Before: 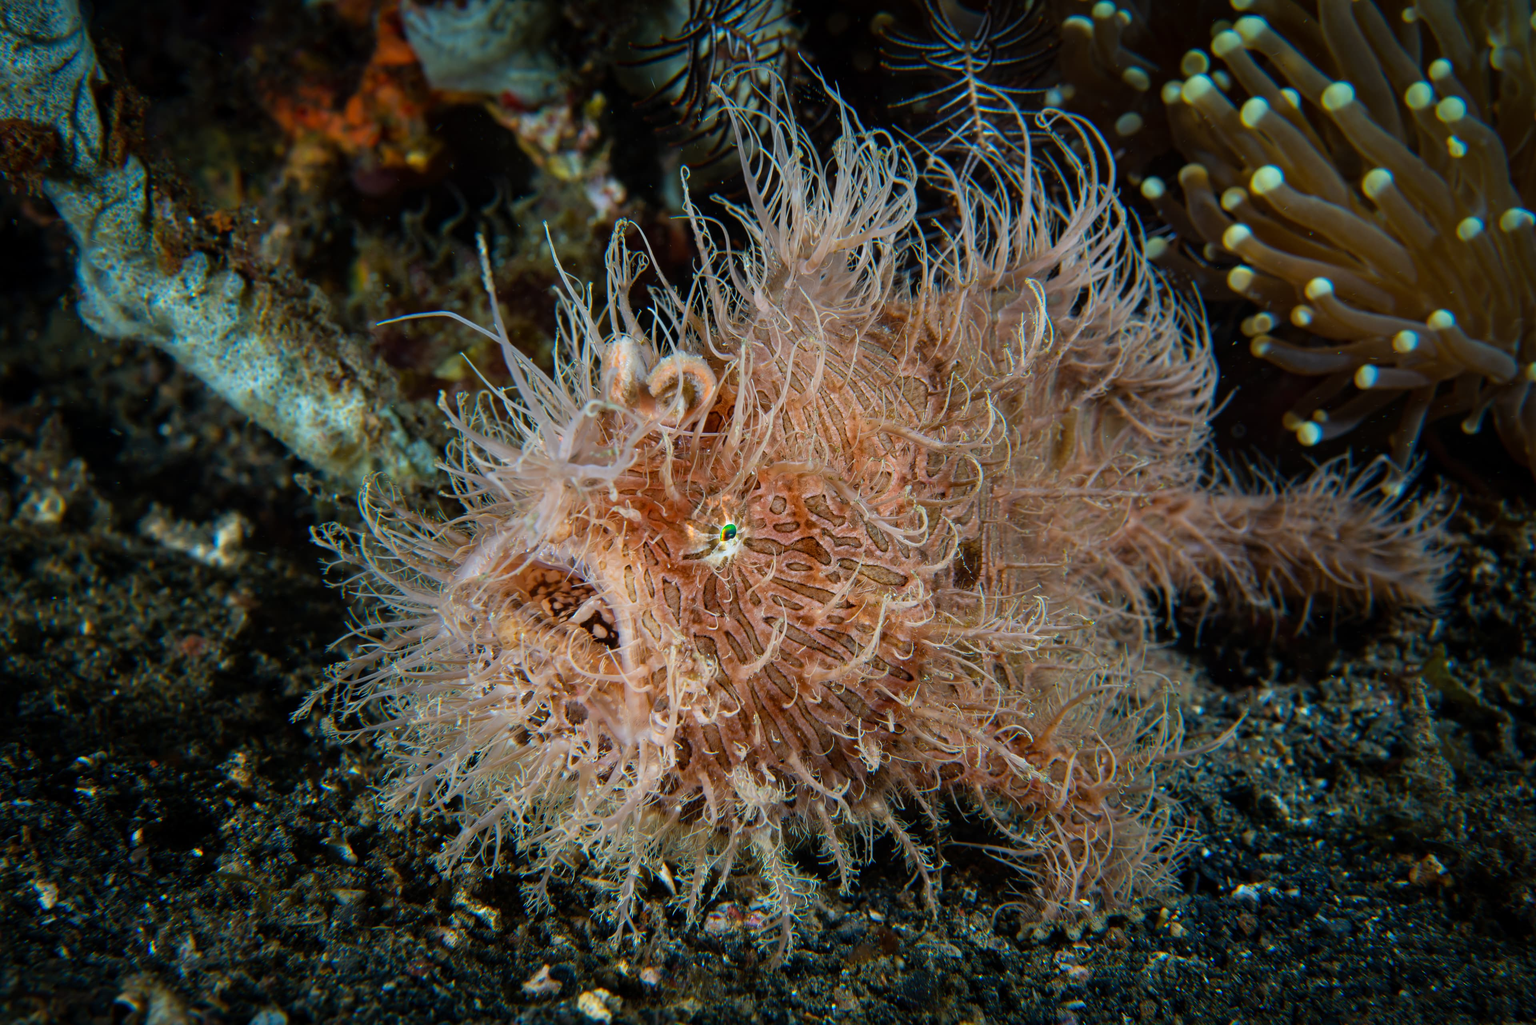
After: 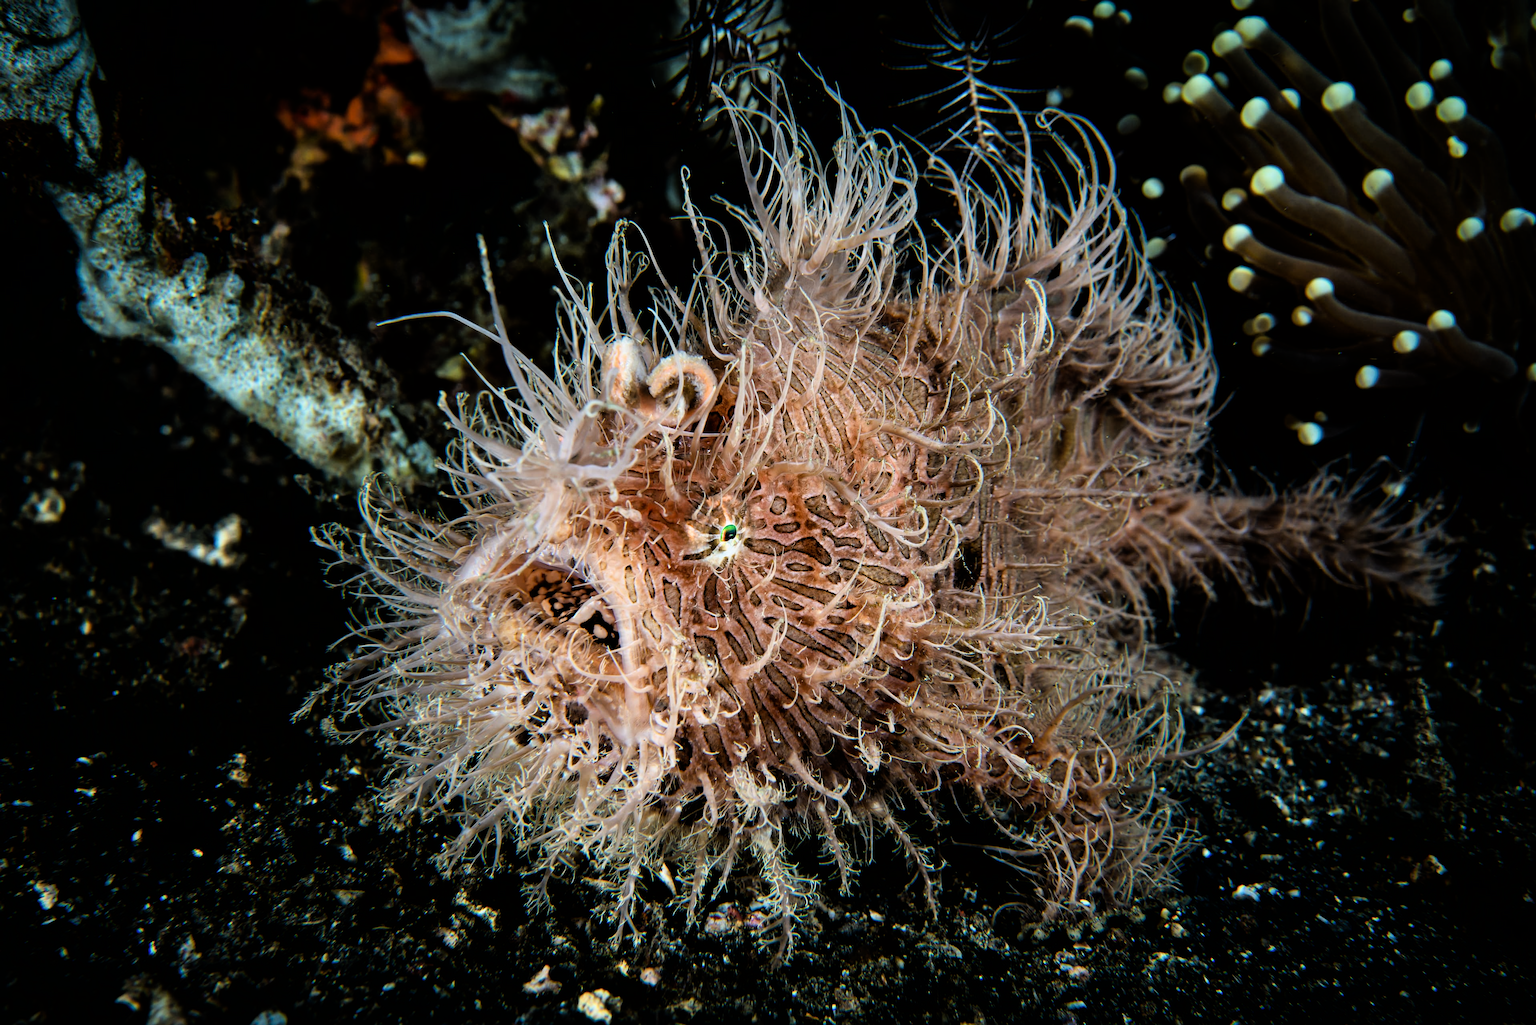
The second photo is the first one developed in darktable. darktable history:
filmic rgb: black relative exposure -3.75 EV, white relative exposure 2.4 EV, dynamic range scaling -49.64%, hardness 3.47, latitude 29.57%, contrast 1.794, contrast in shadows safe
